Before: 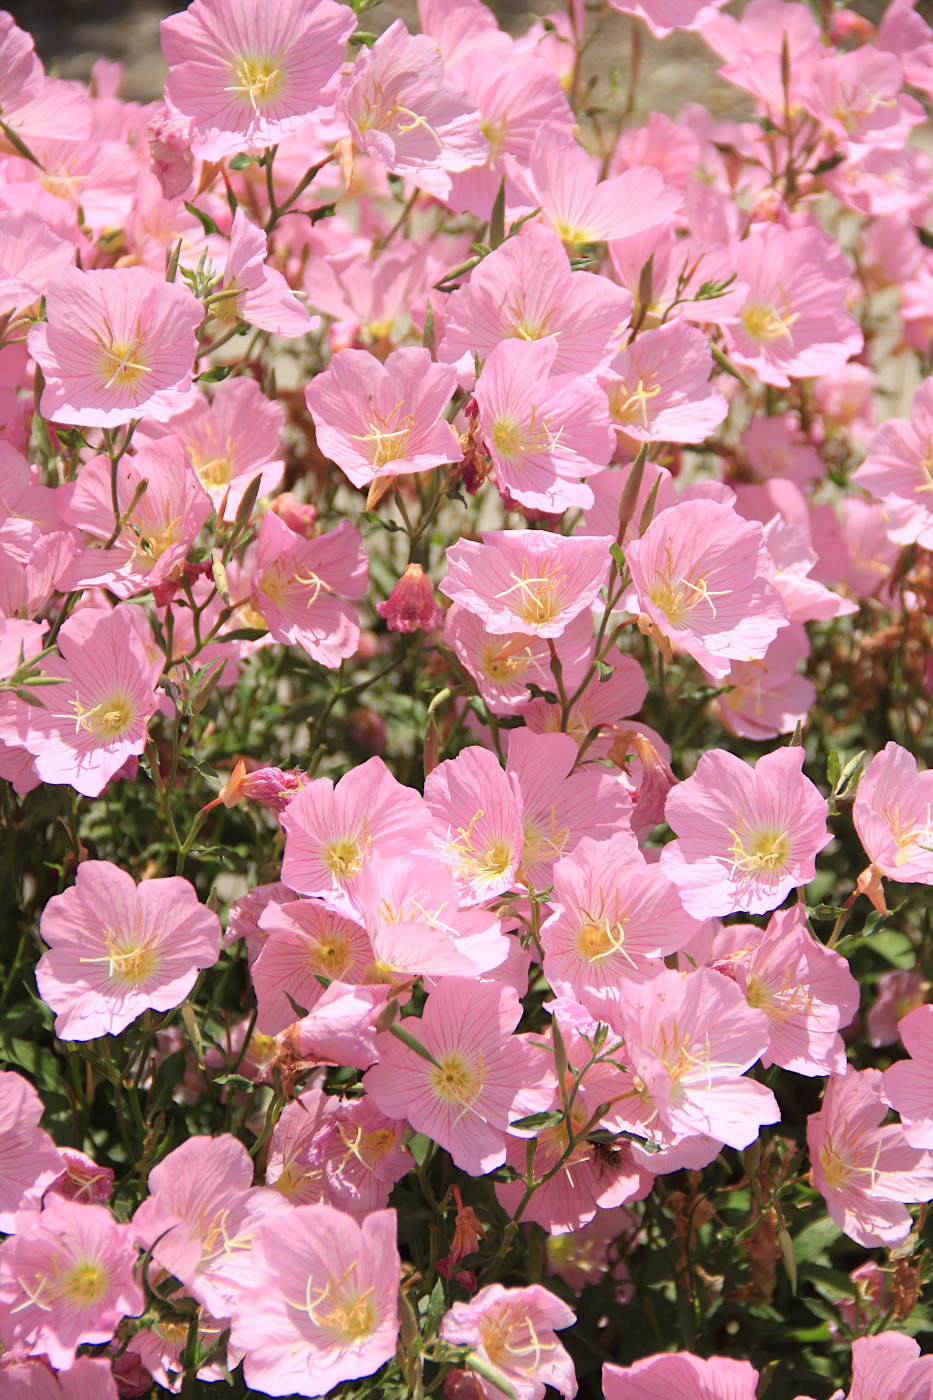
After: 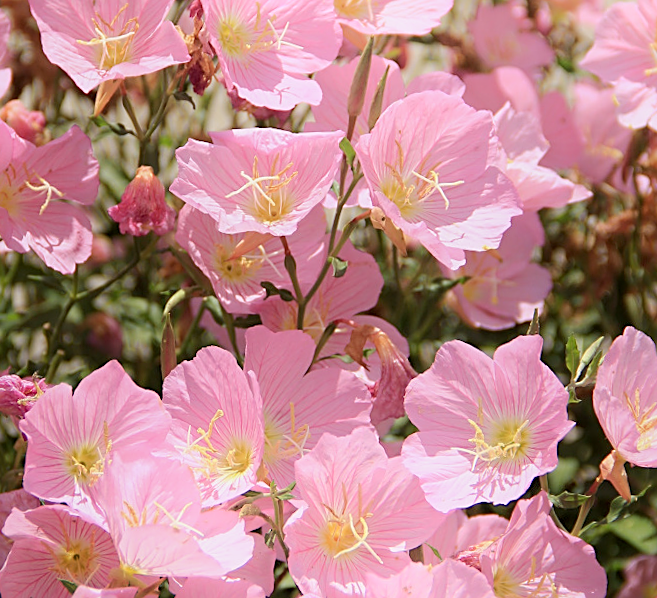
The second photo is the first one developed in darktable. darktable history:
shadows and highlights: shadows -21.3, highlights 100, soften with gaussian
rotate and perspective: rotation -2.12°, lens shift (vertical) 0.009, lens shift (horizontal) -0.008, automatic cropping original format, crop left 0.036, crop right 0.964, crop top 0.05, crop bottom 0.959
sharpen: on, module defaults
exposure: black level correction 0.006, exposure -0.226 EV, compensate highlight preservation false
crop and rotate: left 27.938%, top 27.046%, bottom 27.046%
